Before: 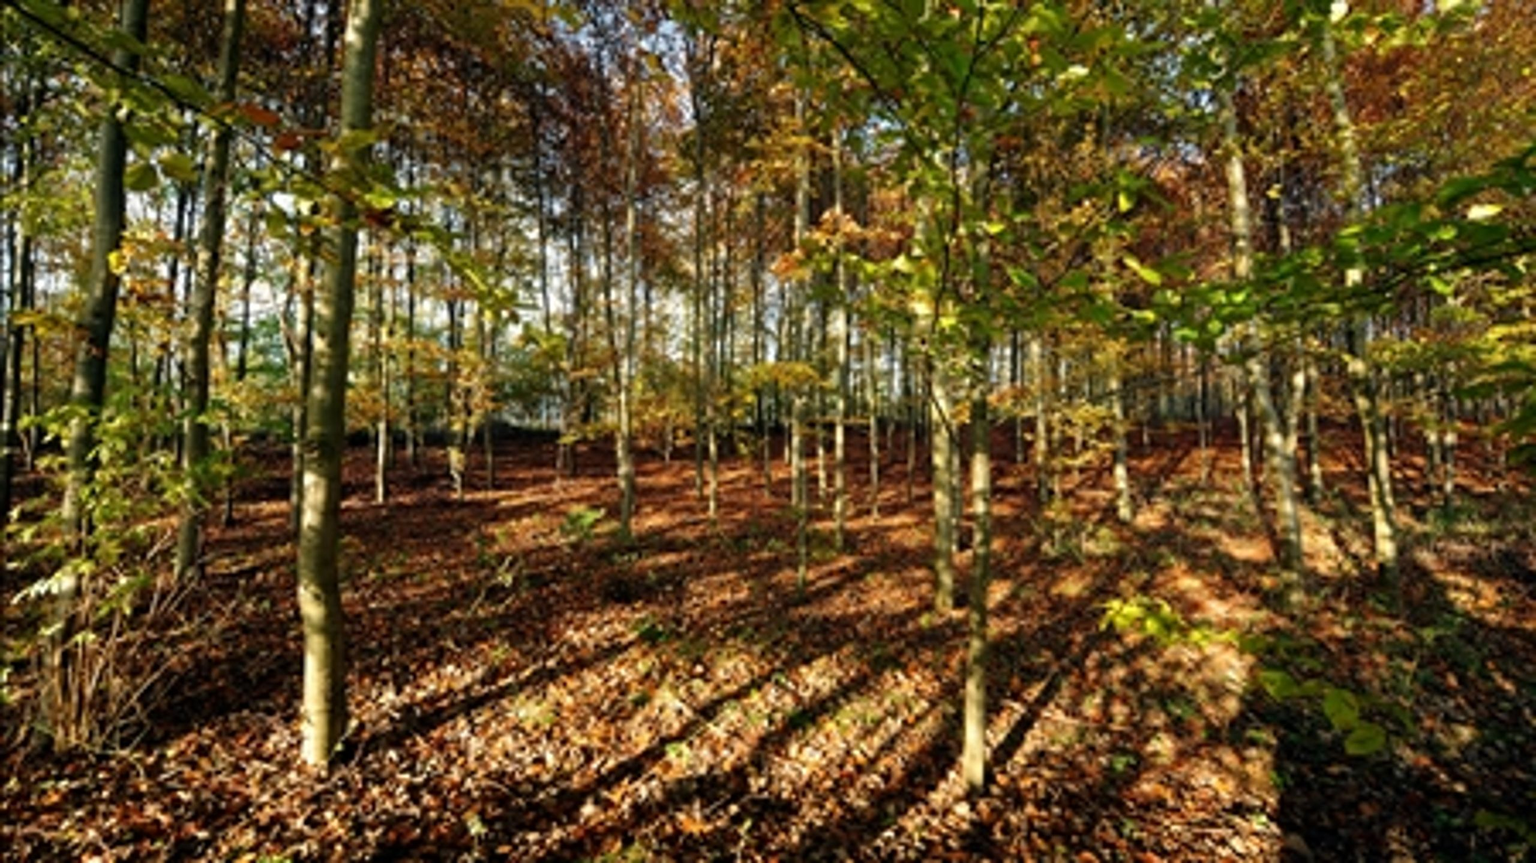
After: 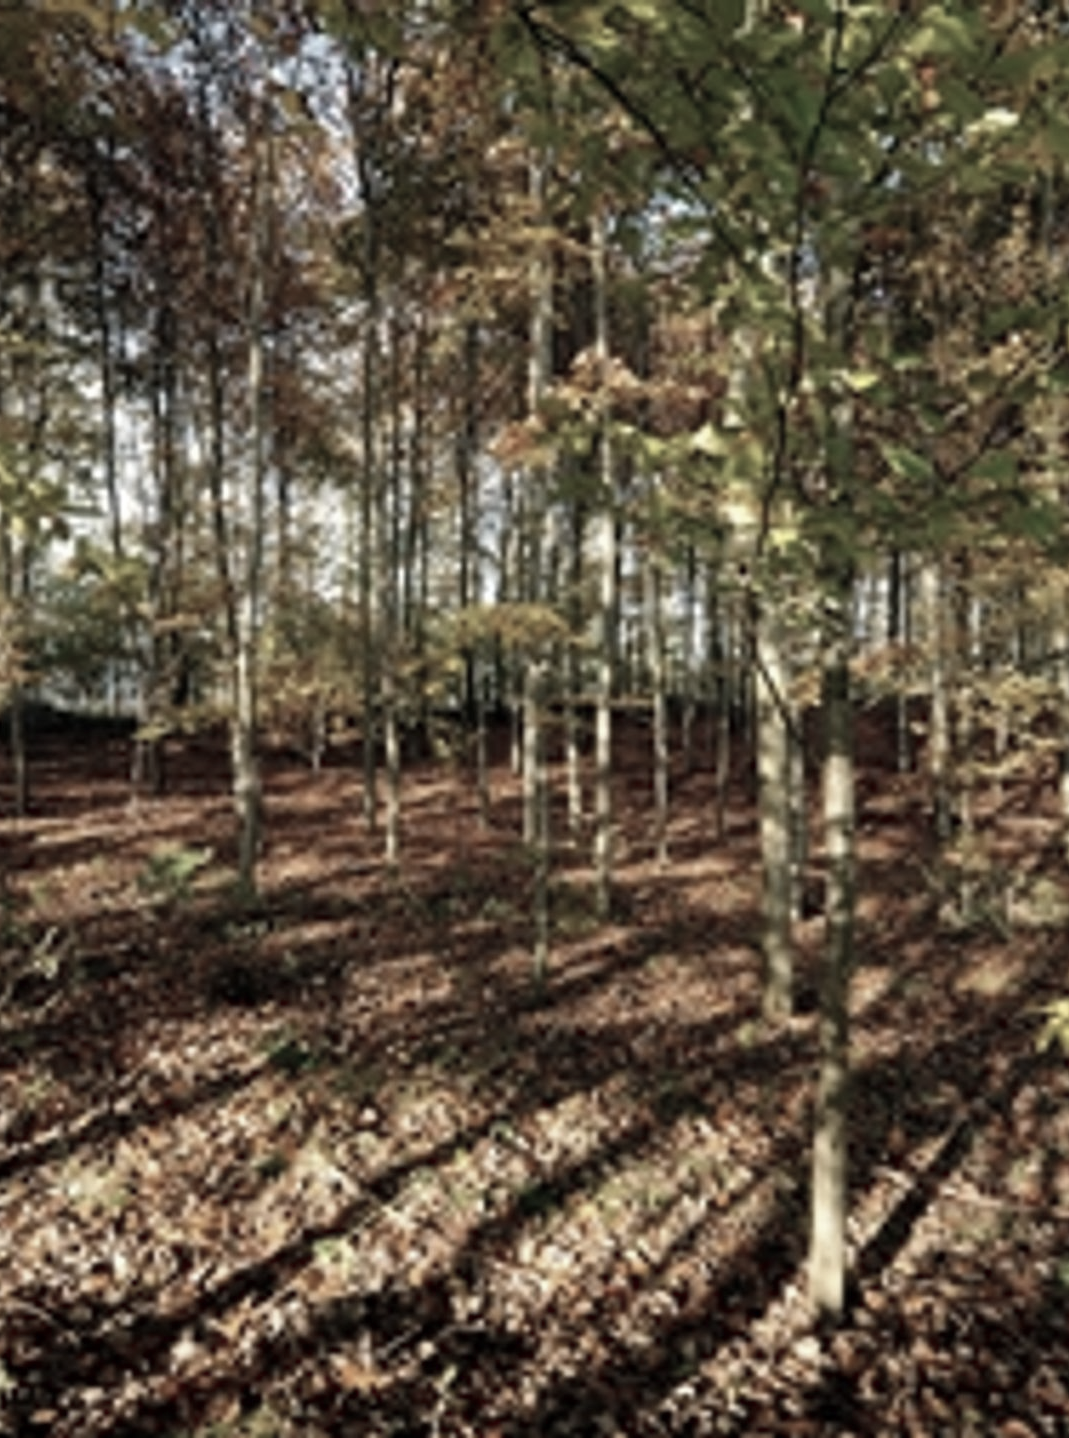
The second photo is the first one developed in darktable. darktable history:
color zones: curves: ch0 [(0, 0.6) (0.129, 0.508) (0.193, 0.483) (0.429, 0.5) (0.571, 0.5) (0.714, 0.5) (0.857, 0.5) (1, 0.6)]; ch1 [(0, 0.481) (0.112, 0.245) (0.213, 0.223) (0.429, 0.233) (0.571, 0.231) (0.683, 0.242) (0.857, 0.296) (1, 0.481)]
crop: left 31.105%, right 27.102%
